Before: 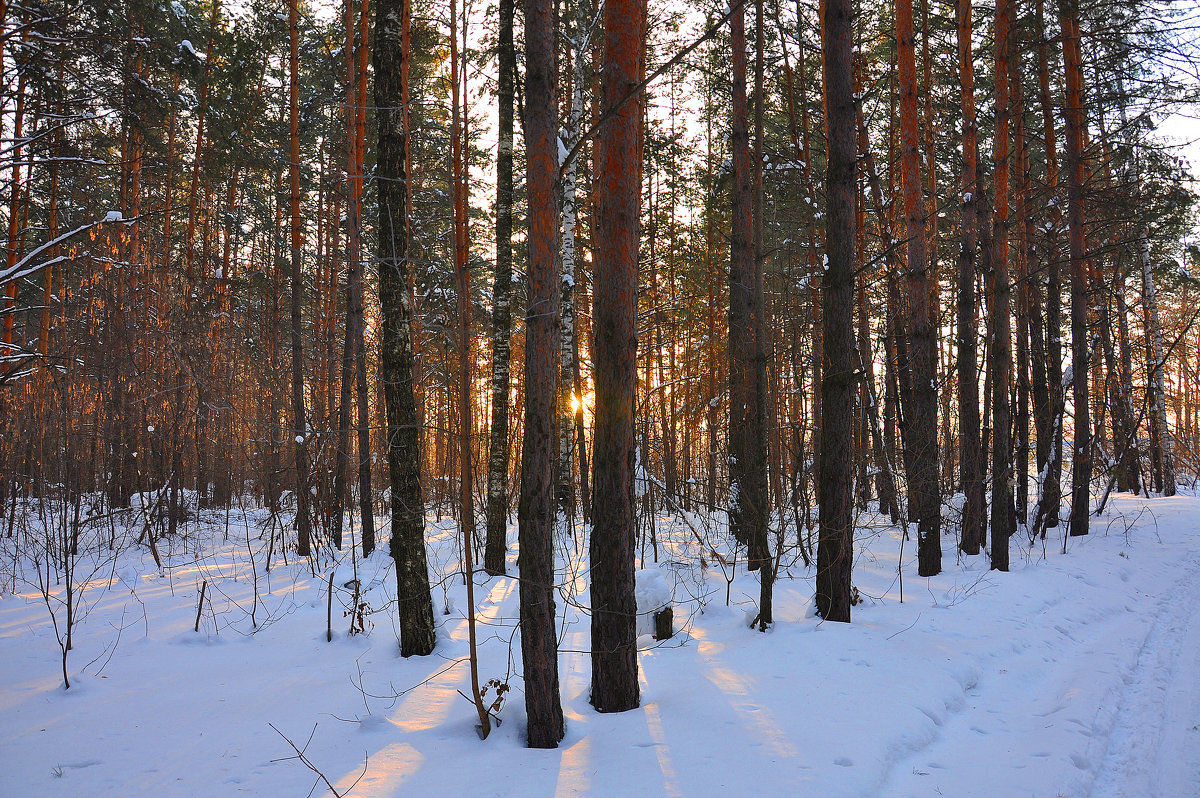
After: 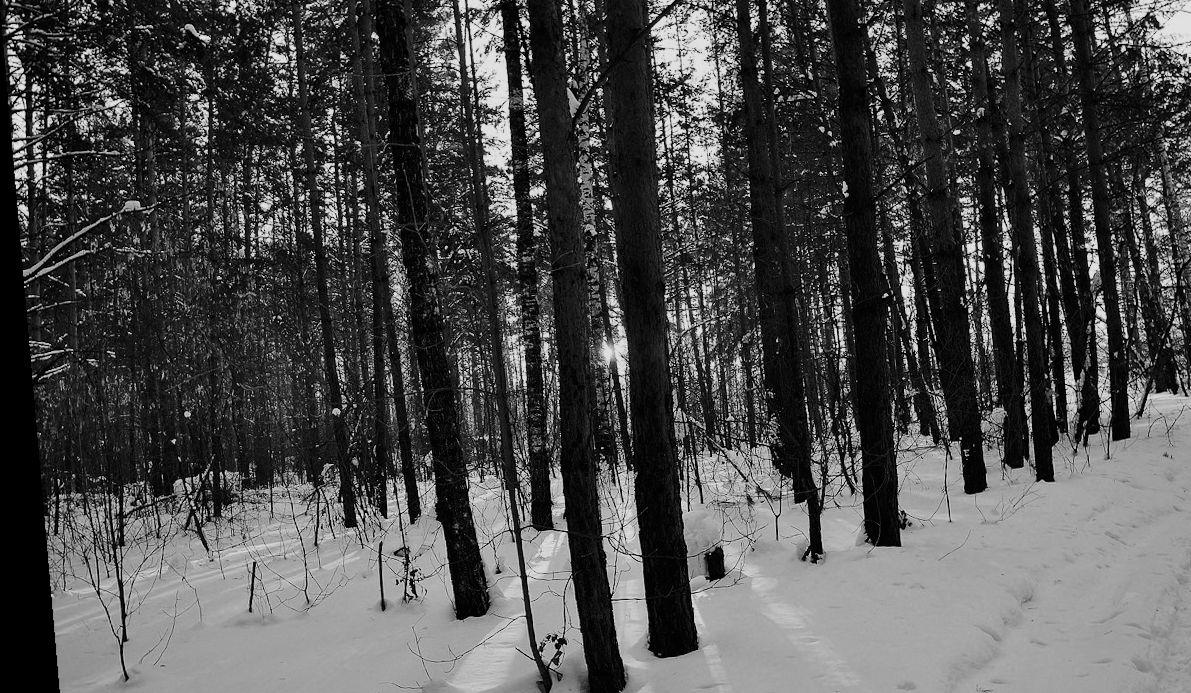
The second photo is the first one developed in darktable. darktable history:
rotate and perspective: rotation -4.98°, automatic cropping off
tone equalizer: on, module defaults
contrast brightness saturation: contrast 0.12, brightness -0.12, saturation 0.2
crop and rotate: angle 0.03°, top 11.643%, right 5.651%, bottom 11.189%
monochrome: on, module defaults
filmic rgb: black relative exposure -7.5 EV, white relative exposure 5 EV, hardness 3.31, contrast 1.3, contrast in shadows safe
